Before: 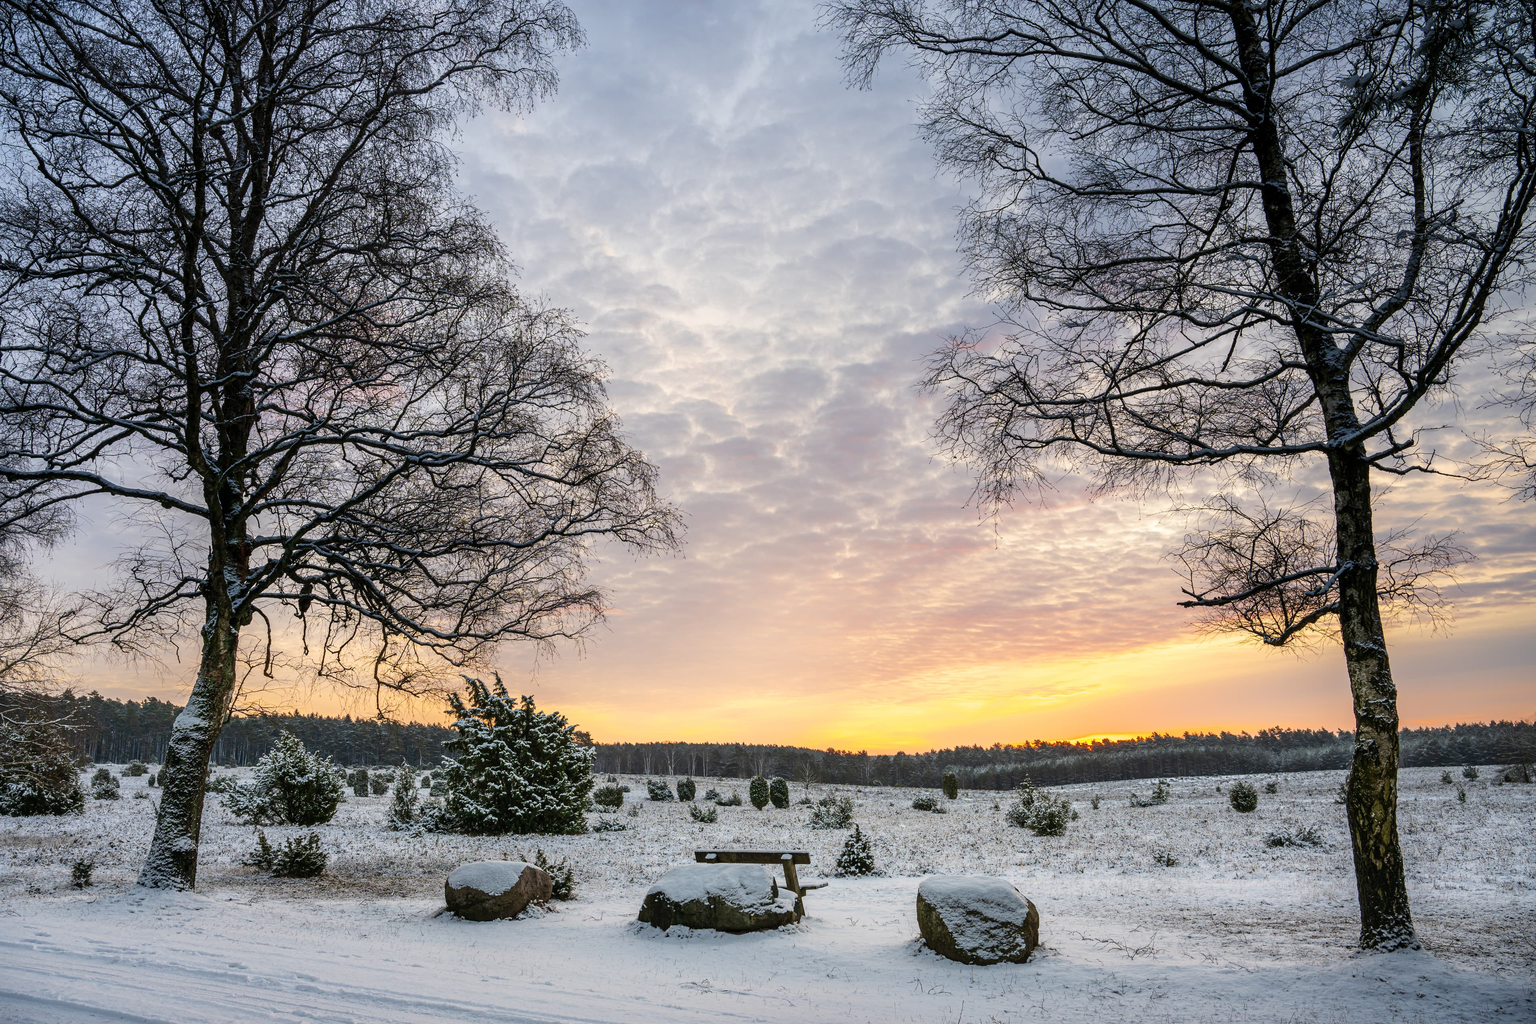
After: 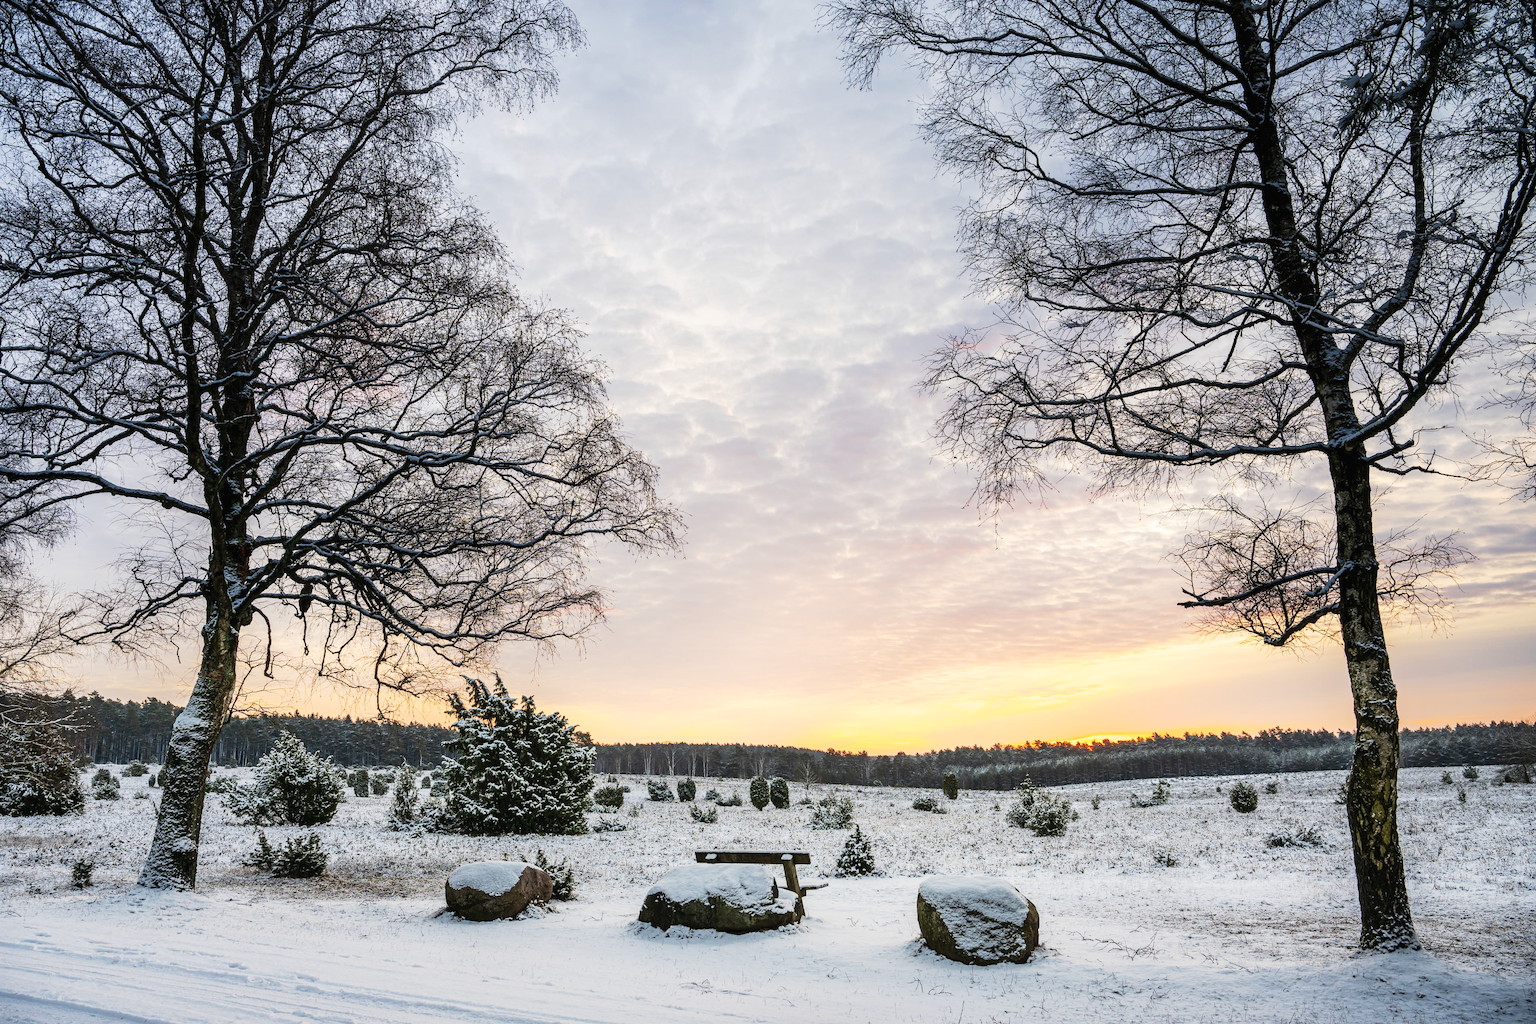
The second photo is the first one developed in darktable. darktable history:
contrast brightness saturation: saturation -0.081
tone curve: curves: ch0 [(0, 0.013) (0.104, 0.103) (0.258, 0.267) (0.448, 0.487) (0.709, 0.794) (0.895, 0.915) (0.994, 0.971)]; ch1 [(0, 0) (0.335, 0.298) (0.446, 0.413) (0.488, 0.484) (0.515, 0.508) (0.584, 0.623) (0.635, 0.661) (1, 1)]; ch2 [(0, 0) (0.314, 0.306) (0.436, 0.447) (0.502, 0.503) (0.538, 0.541) (0.568, 0.603) (0.641, 0.635) (0.717, 0.701) (1, 1)], preserve colors none
exposure: black level correction 0.001, exposure 0.192 EV, compensate highlight preservation false
